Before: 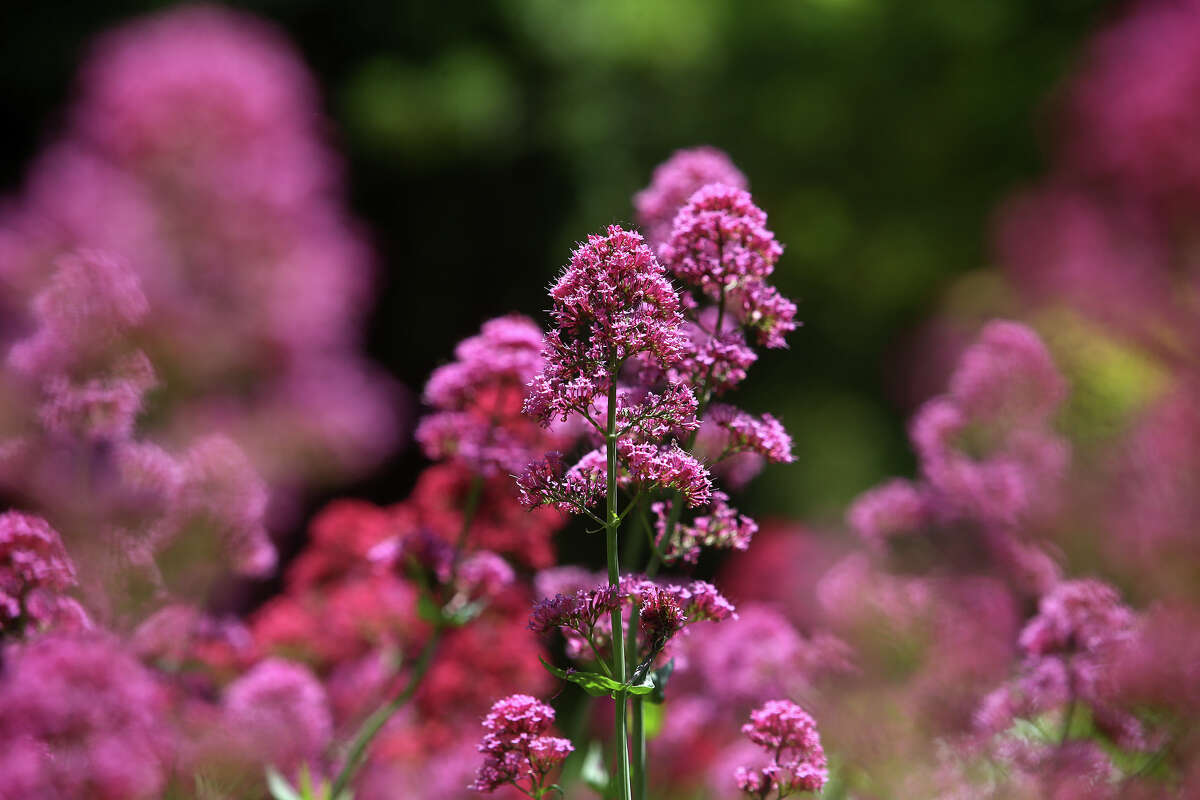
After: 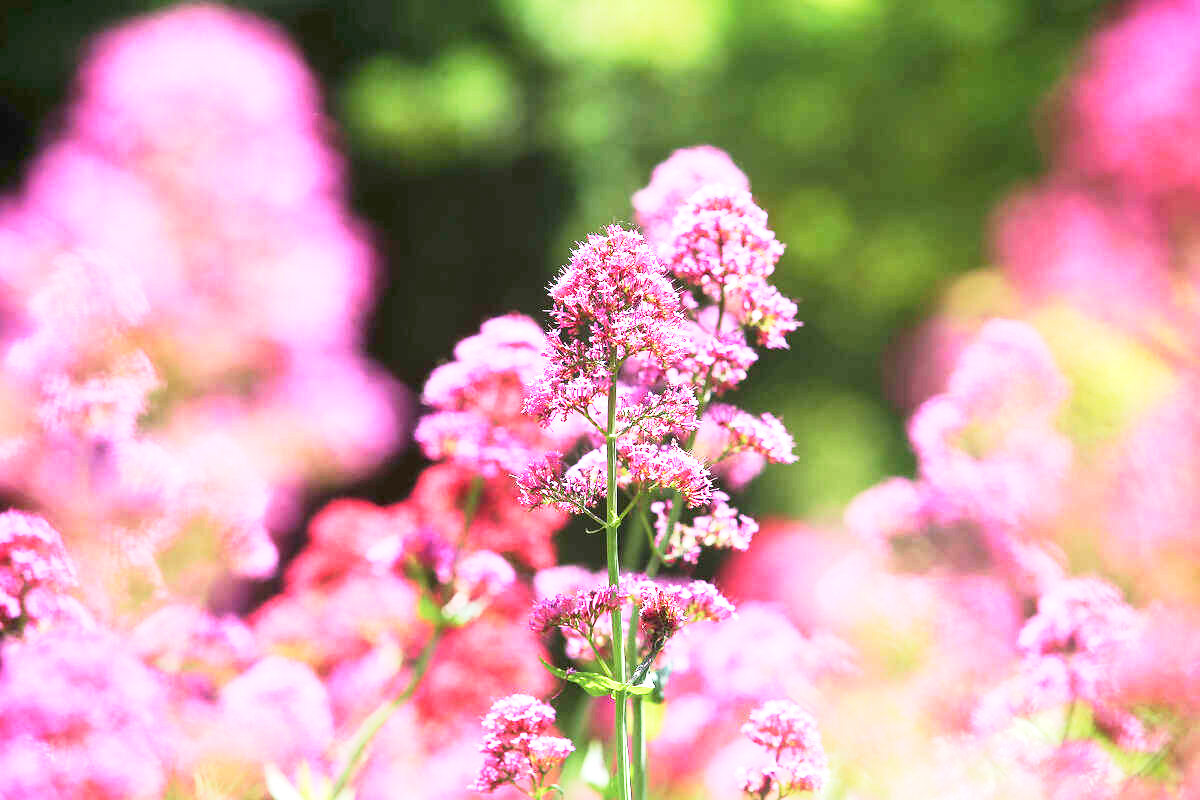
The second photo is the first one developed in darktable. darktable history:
base curve: curves: ch0 [(0, 0) (0.088, 0.125) (0.176, 0.251) (0.354, 0.501) (0.613, 0.749) (1, 0.877)], preserve colors none
exposure: black level correction 0, exposure 2.138 EV, compensate exposure bias true, compensate highlight preservation false
tone curve: curves: ch0 [(0, 0.028) (0.138, 0.156) (0.468, 0.516) (0.754, 0.823) (1, 1)], color space Lab, linked channels, preserve colors none
